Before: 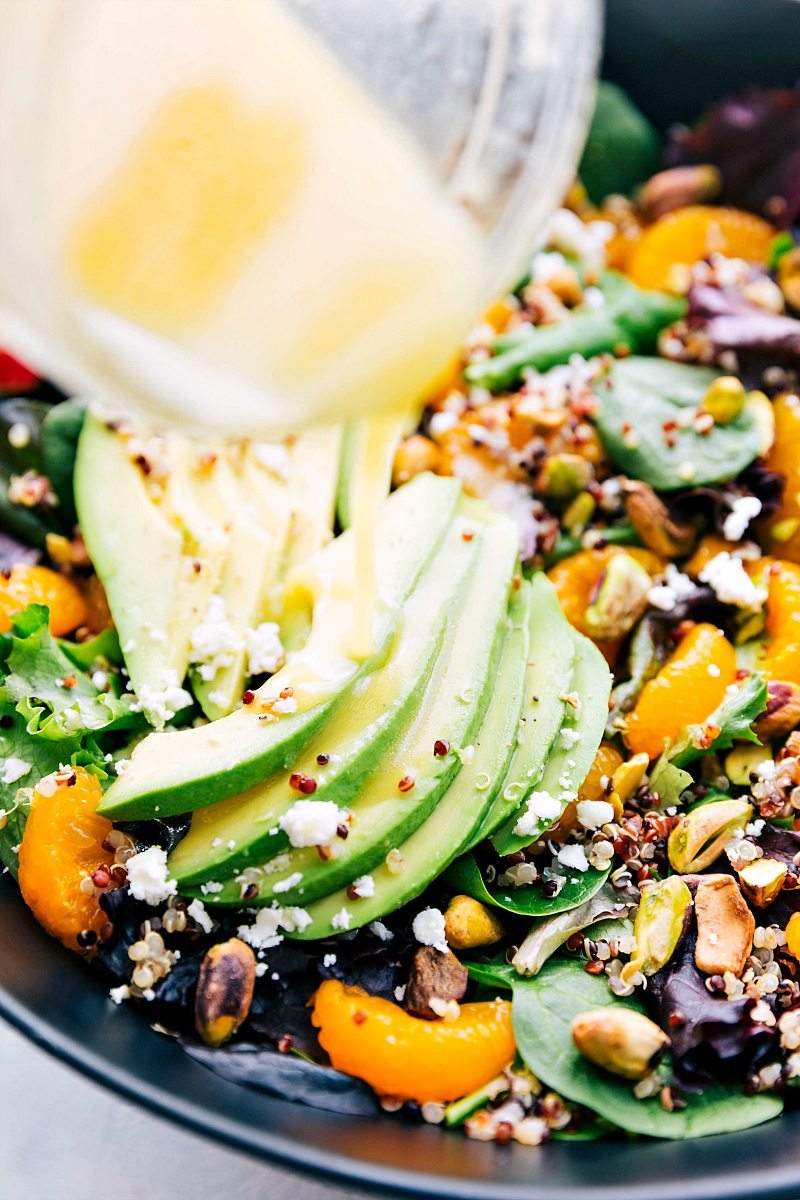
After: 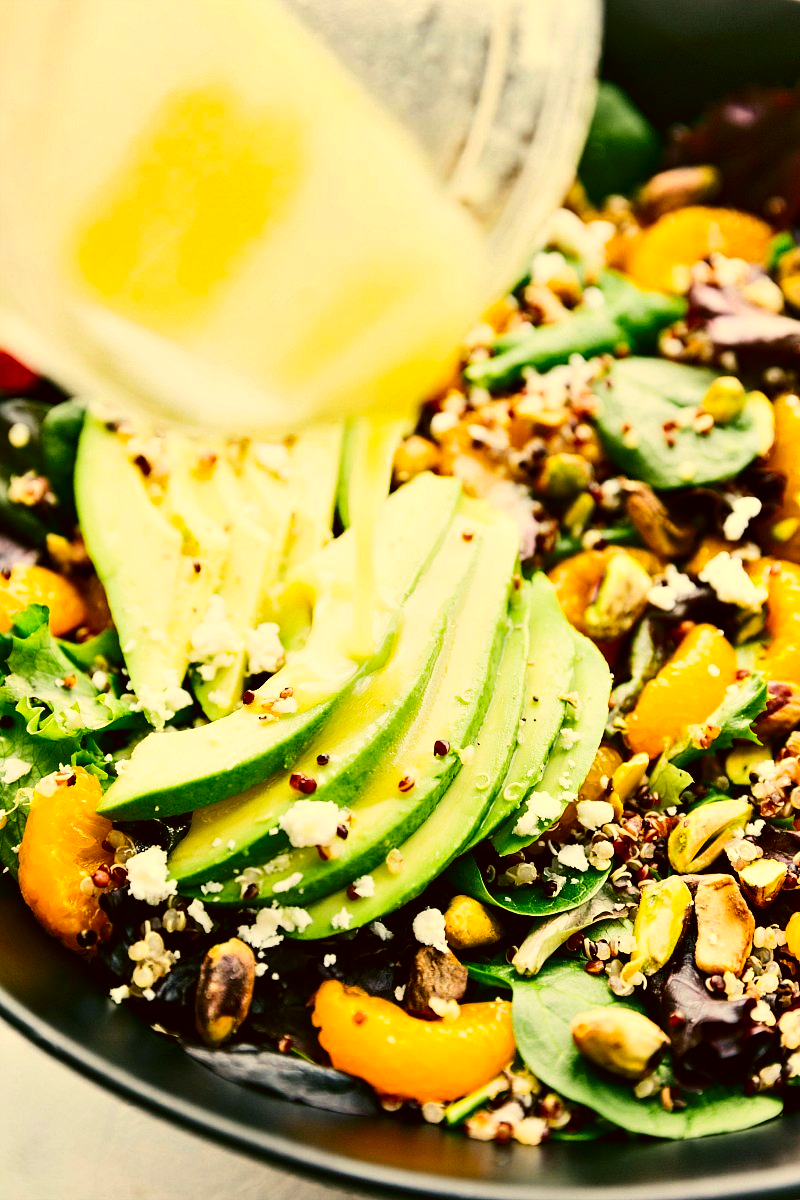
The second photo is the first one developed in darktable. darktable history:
contrast brightness saturation: contrast 0.273
color correction: highlights a* 0.148, highlights b* 29.03, shadows a* -0.152, shadows b* 21.5
shadows and highlights: soften with gaussian
